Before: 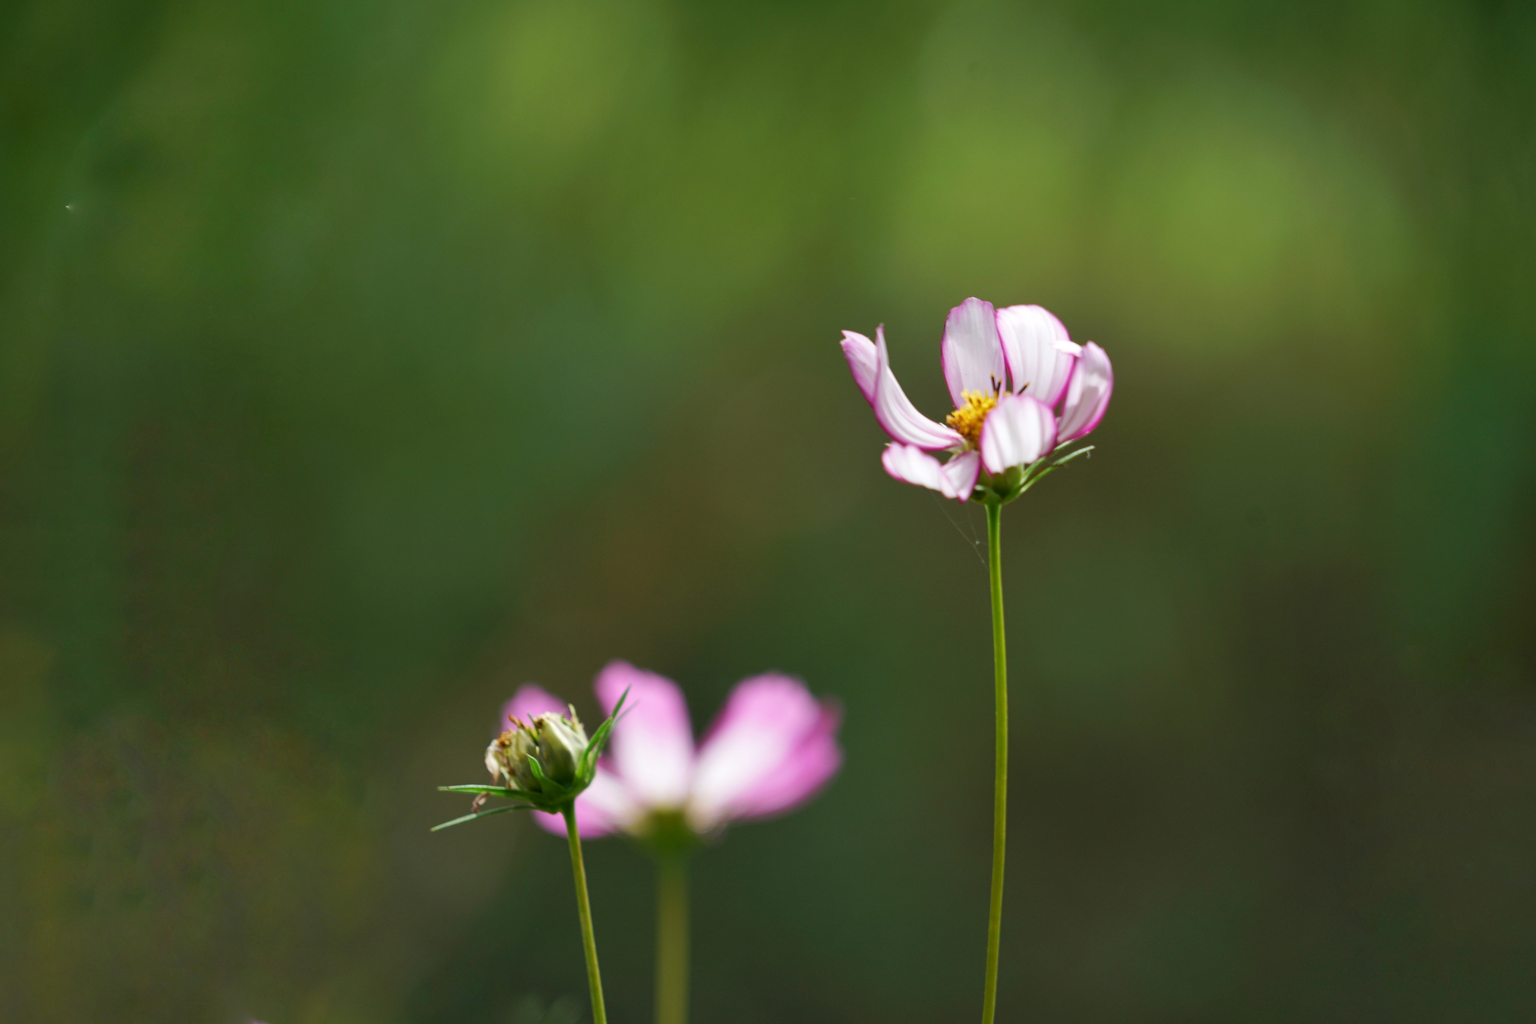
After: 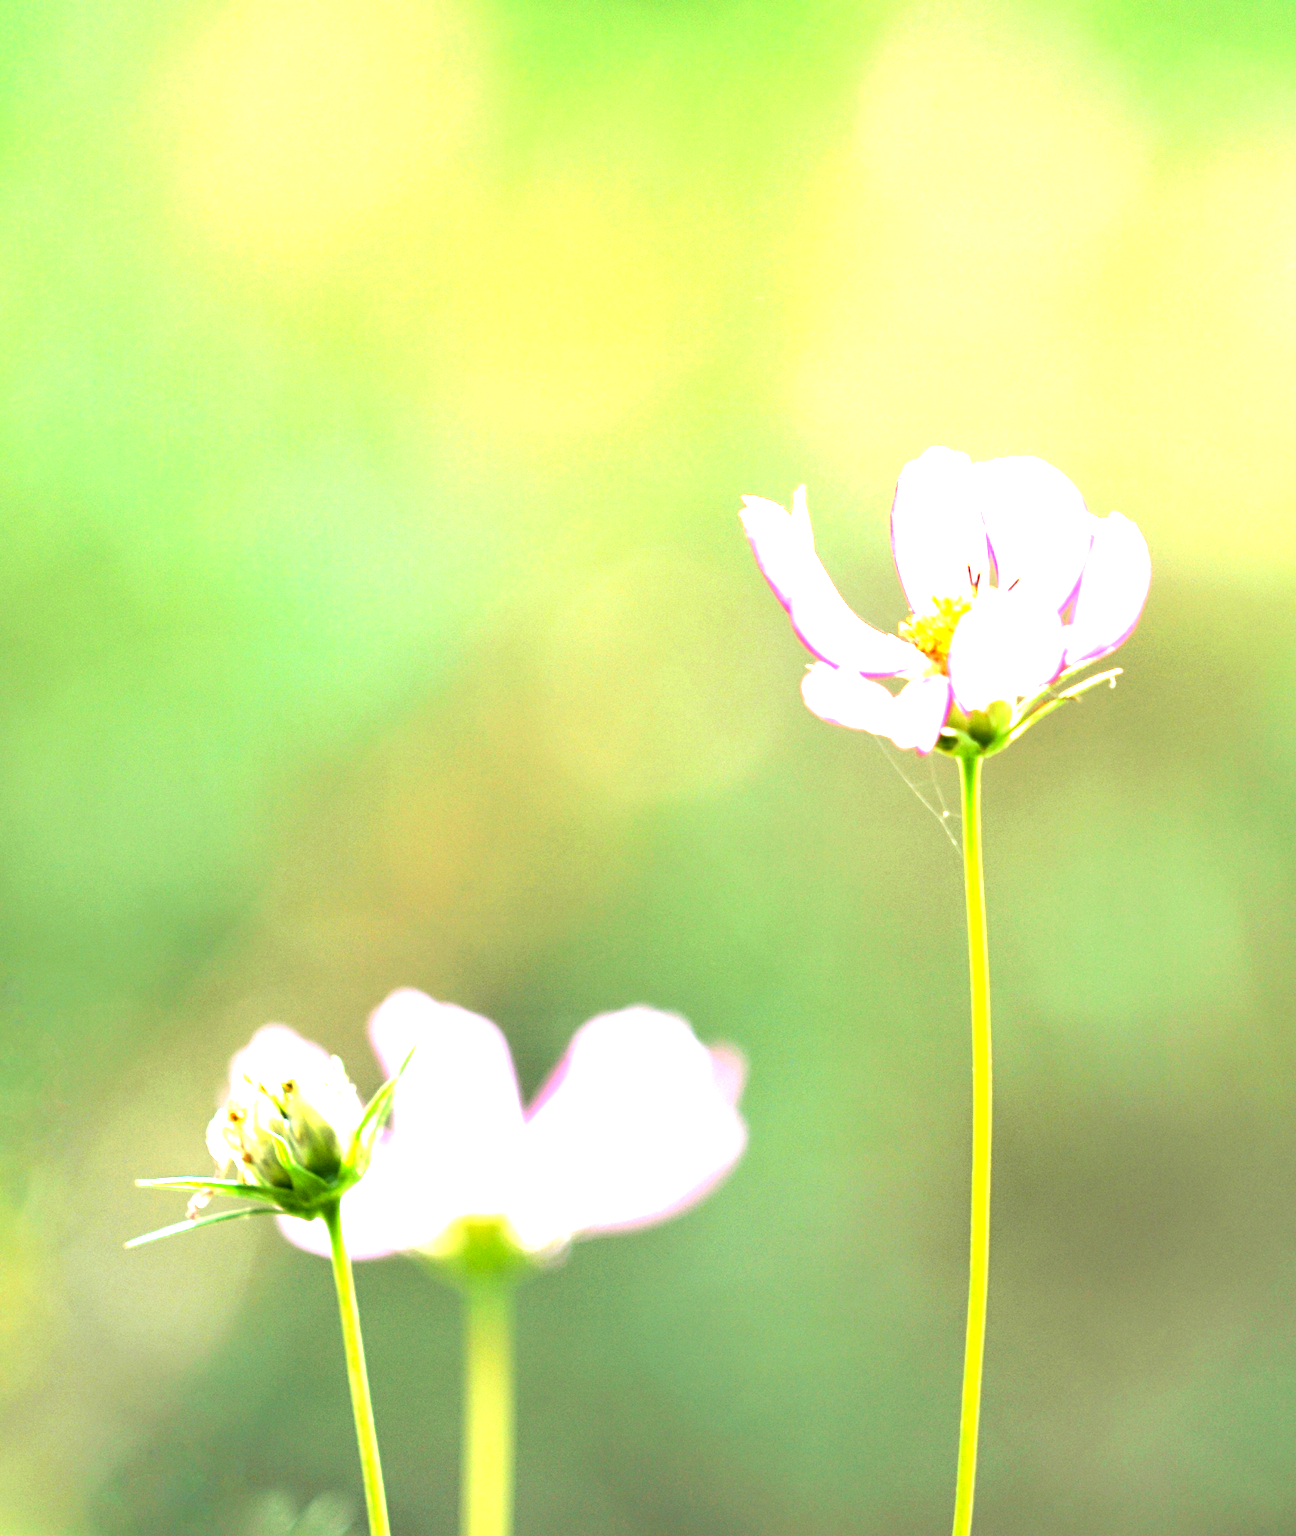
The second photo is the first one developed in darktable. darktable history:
crop and rotate: left 22.594%, right 21.13%
exposure: black level correction 0.001, exposure 2.621 EV, compensate highlight preservation false
tone equalizer: -8 EV -1.06 EV, -7 EV -1.01 EV, -6 EV -0.828 EV, -5 EV -0.572 EV, -3 EV 0.559 EV, -2 EV 0.838 EV, -1 EV 1 EV, +0 EV 1.07 EV, edges refinement/feathering 500, mask exposure compensation -1.57 EV, preserve details guided filter
